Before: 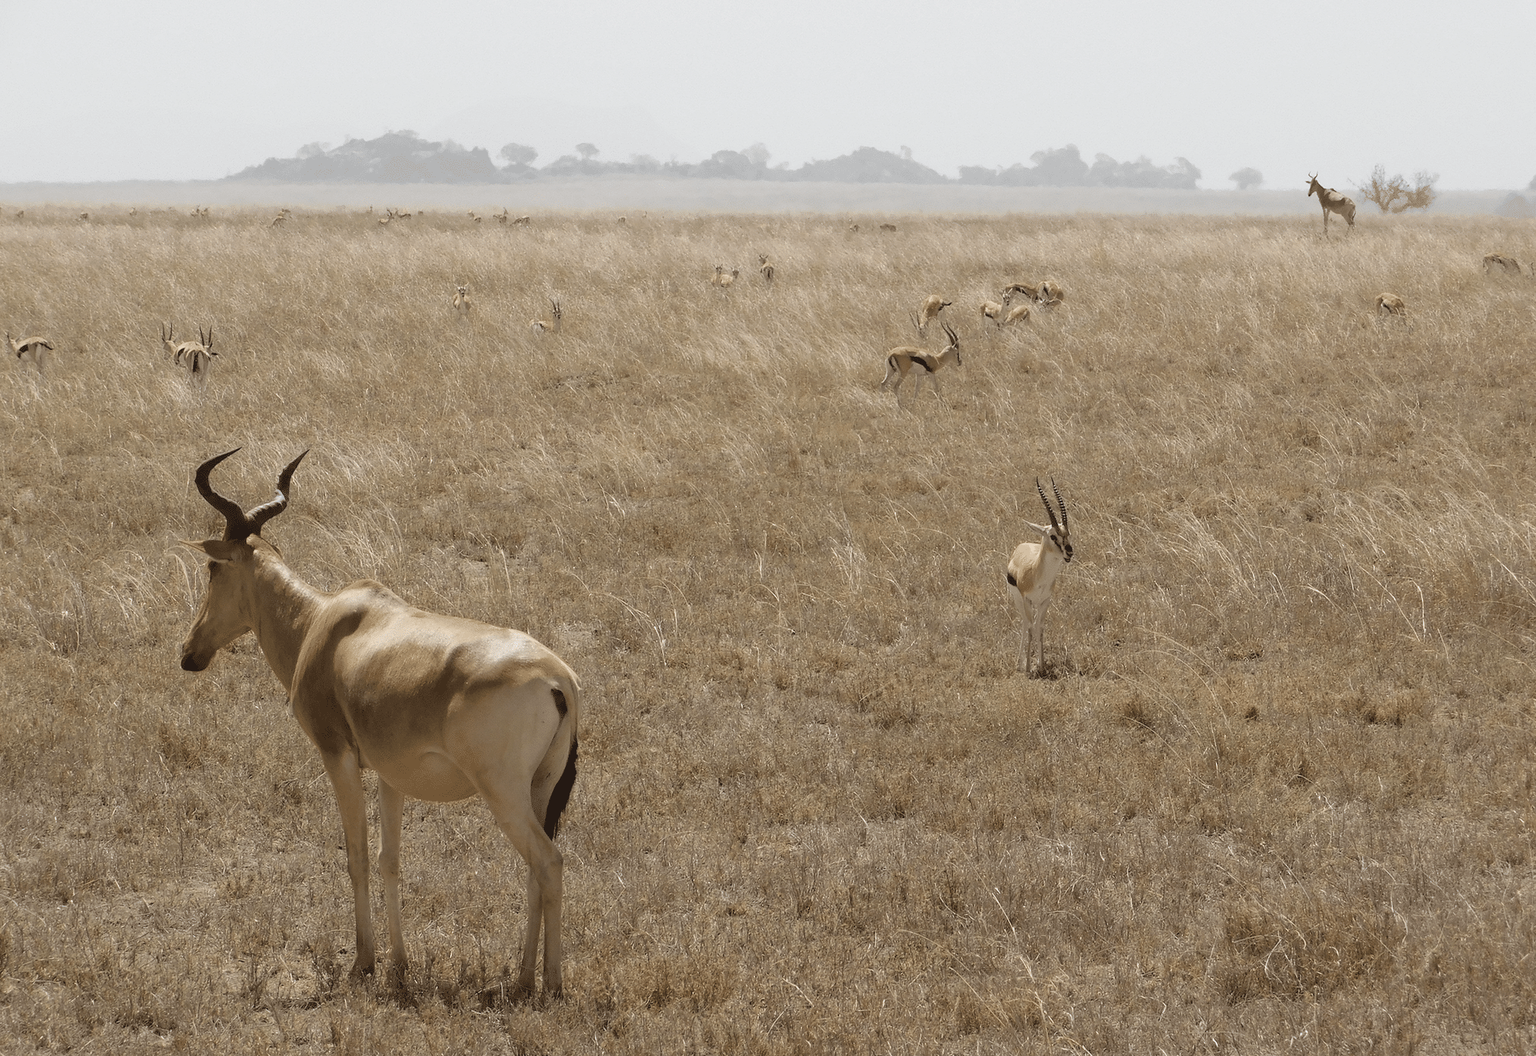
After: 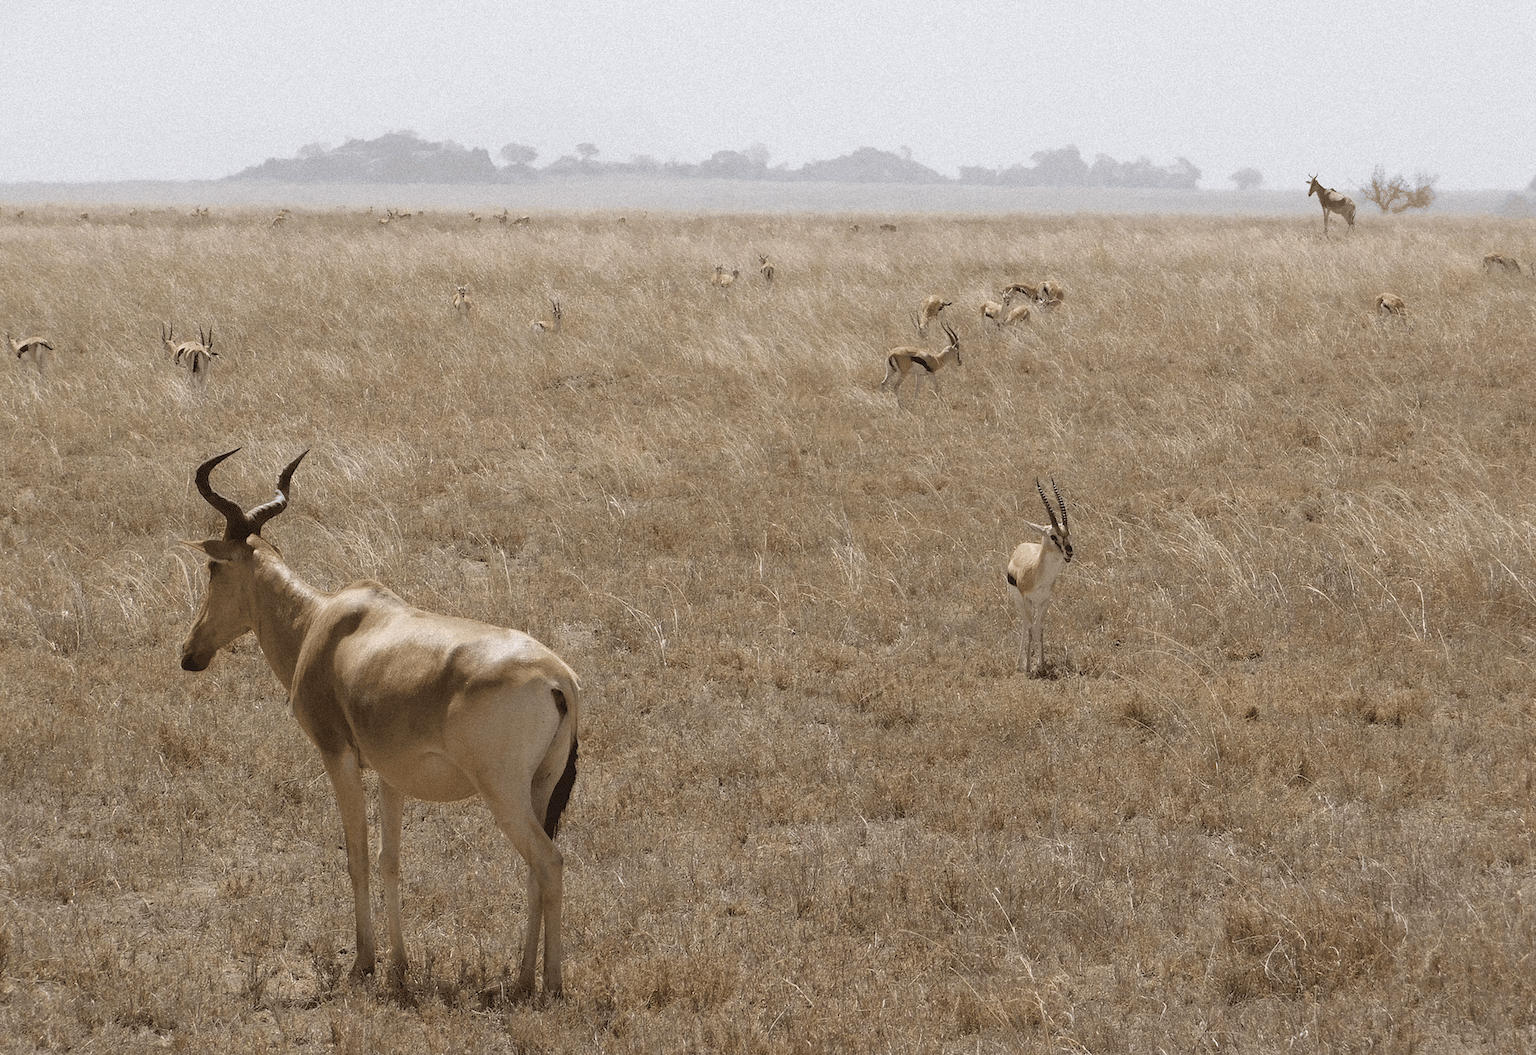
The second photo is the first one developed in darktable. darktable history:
white balance: red 1.004, blue 1.024
grain: mid-tones bias 0%
